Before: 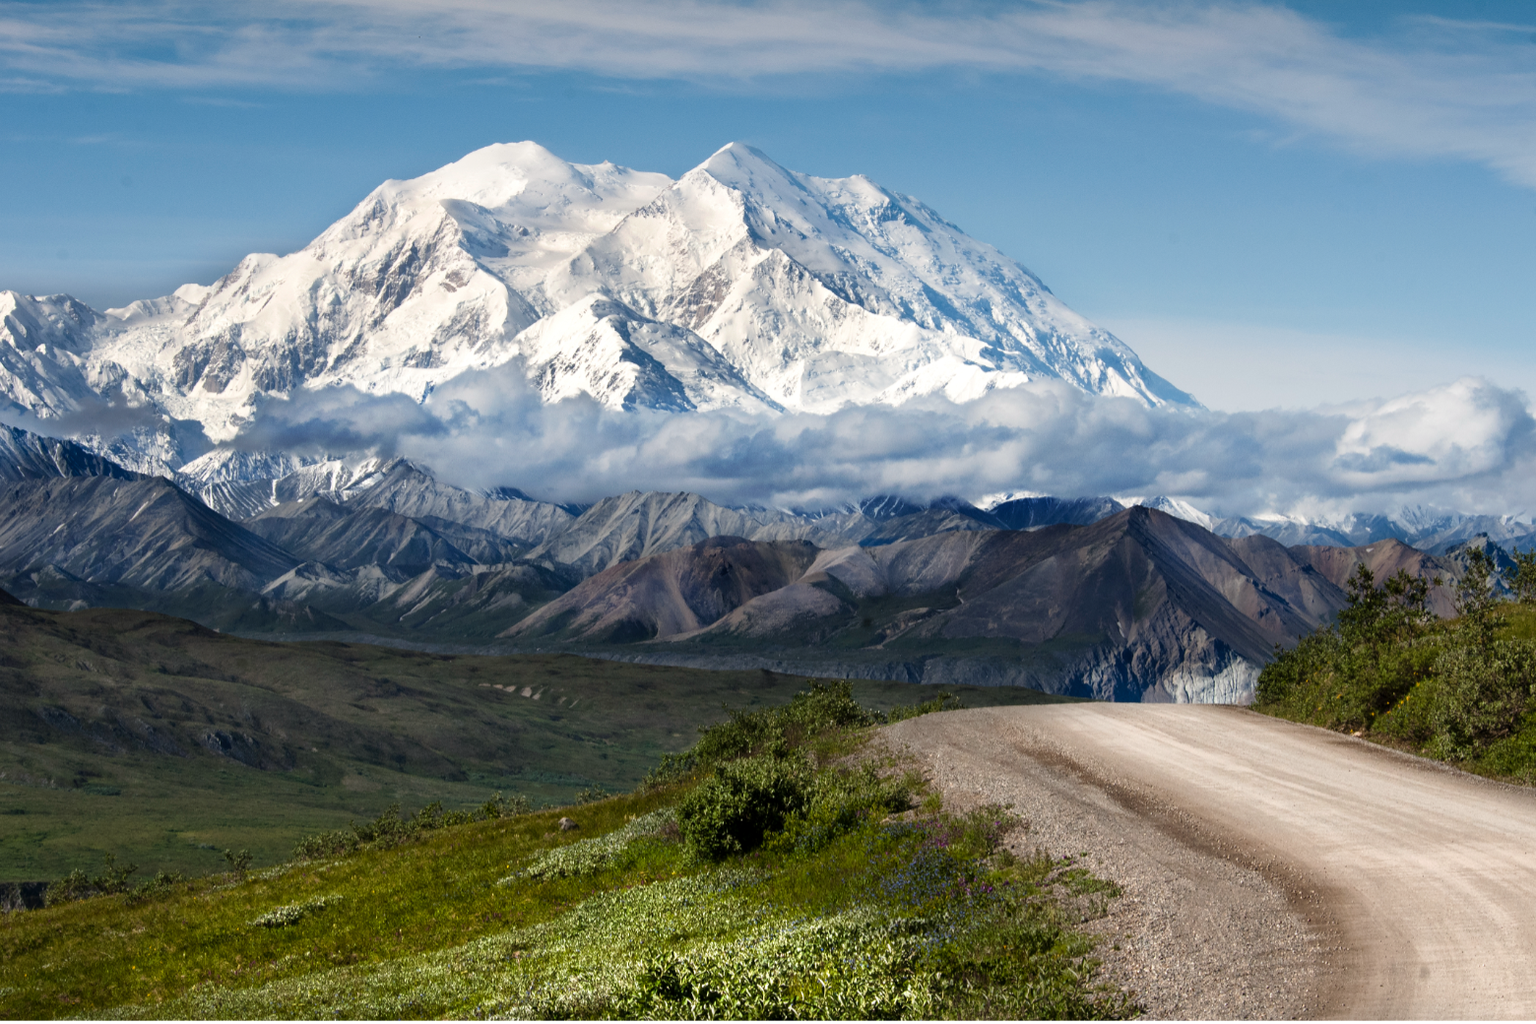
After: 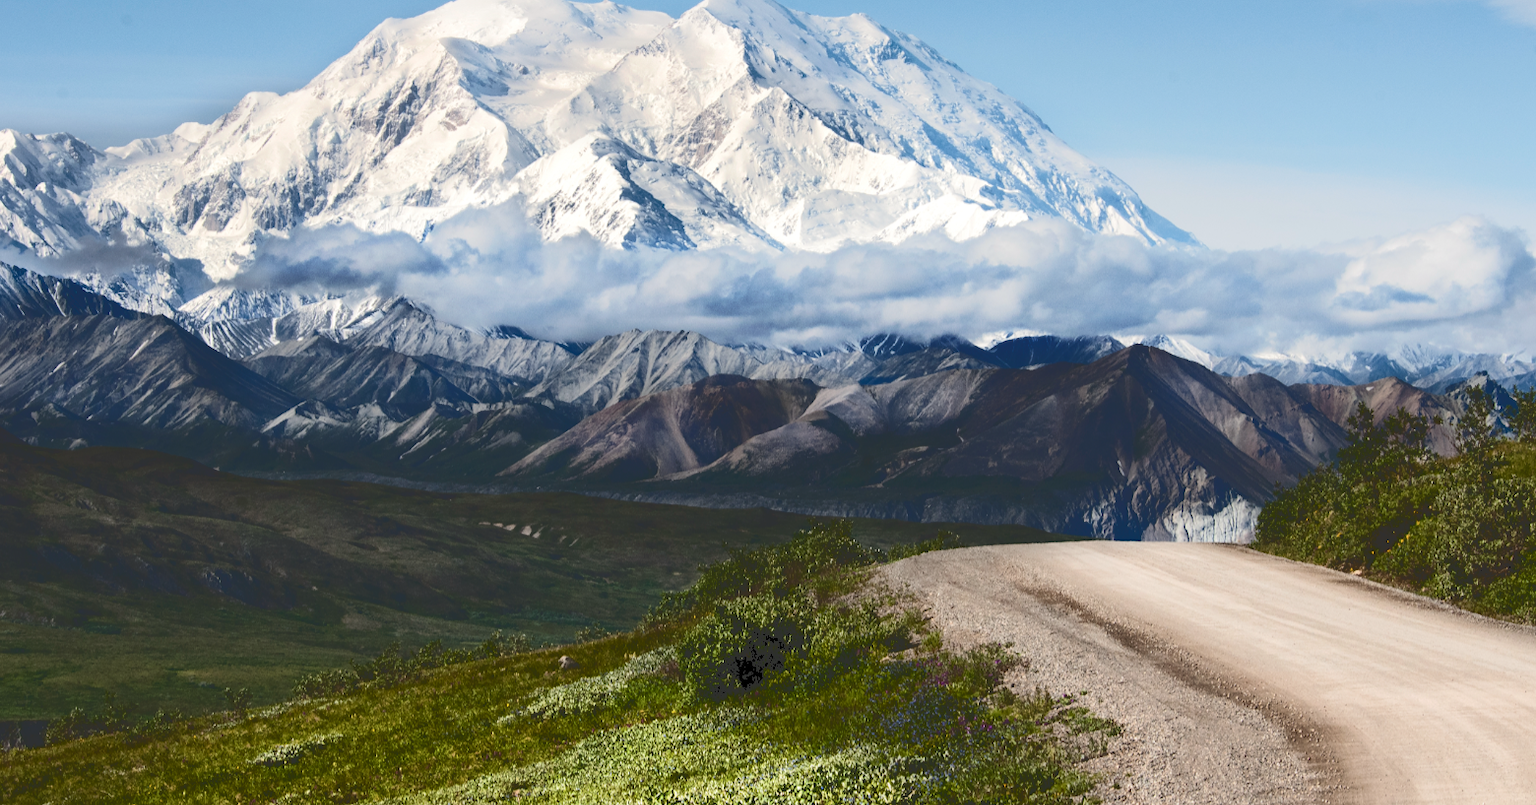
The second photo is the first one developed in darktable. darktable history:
tone curve: curves: ch0 [(0, 0) (0.003, 0.195) (0.011, 0.196) (0.025, 0.196) (0.044, 0.196) (0.069, 0.196) (0.1, 0.196) (0.136, 0.197) (0.177, 0.207) (0.224, 0.224) (0.277, 0.268) (0.335, 0.336) (0.399, 0.424) (0.468, 0.533) (0.543, 0.632) (0.623, 0.715) (0.709, 0.789) (0.801, 0.85) (0.898, 0.906) (1, 1)], color space Lab, independent channels, preserve colors none
crop and rotate: top 15.824%, bottom 5.443%
